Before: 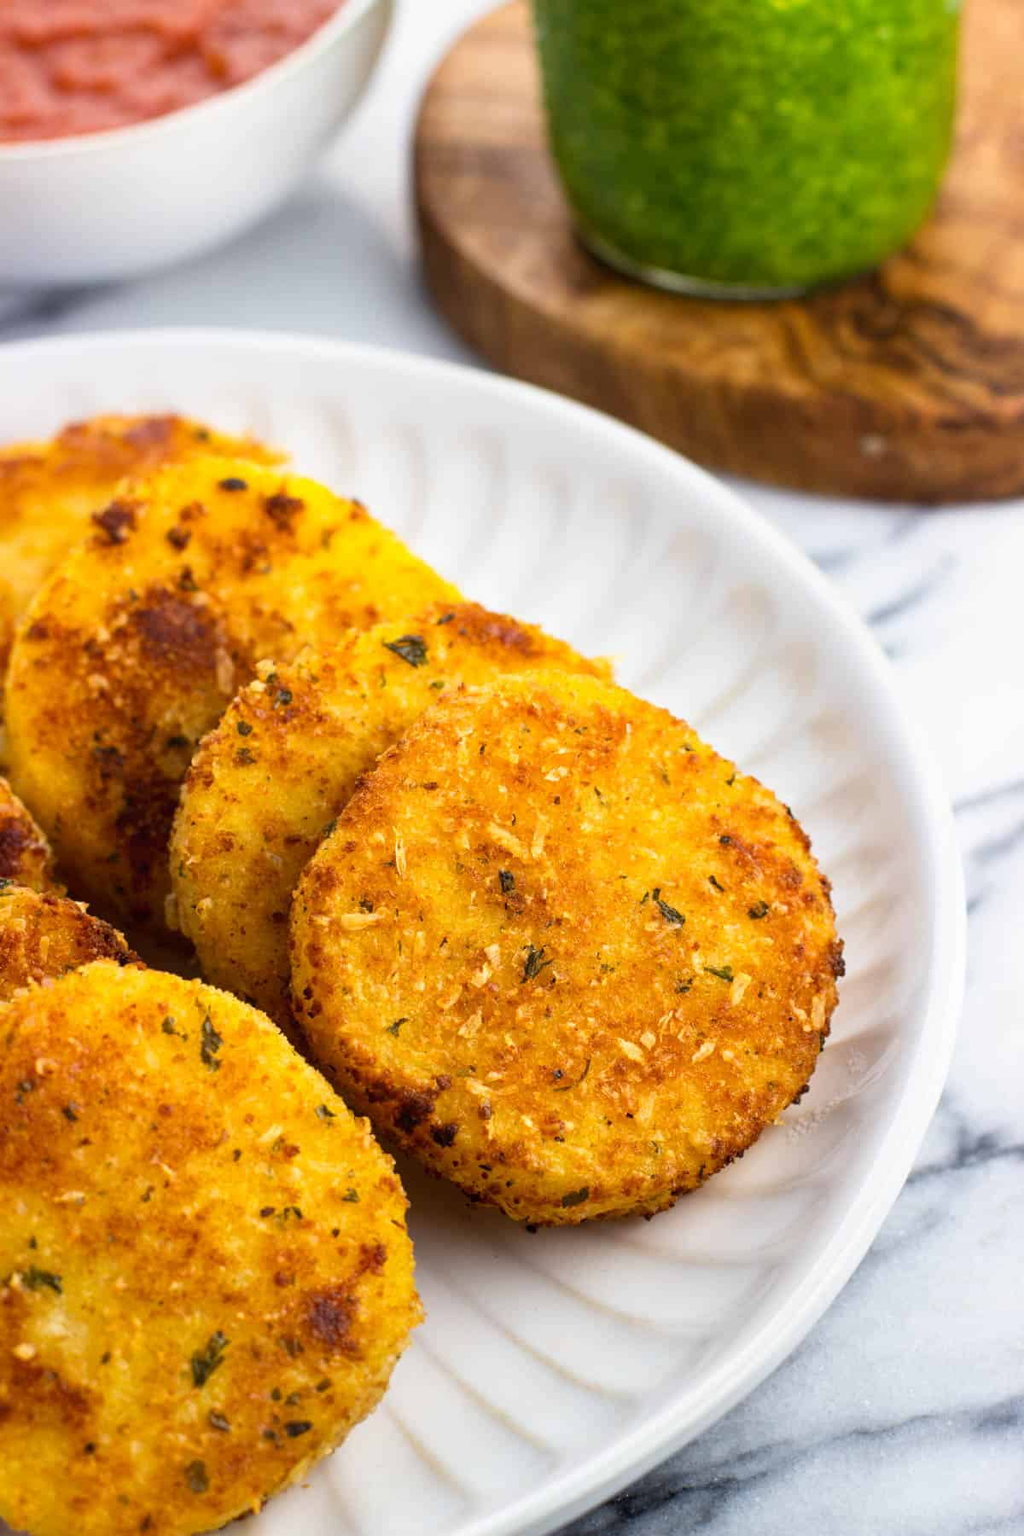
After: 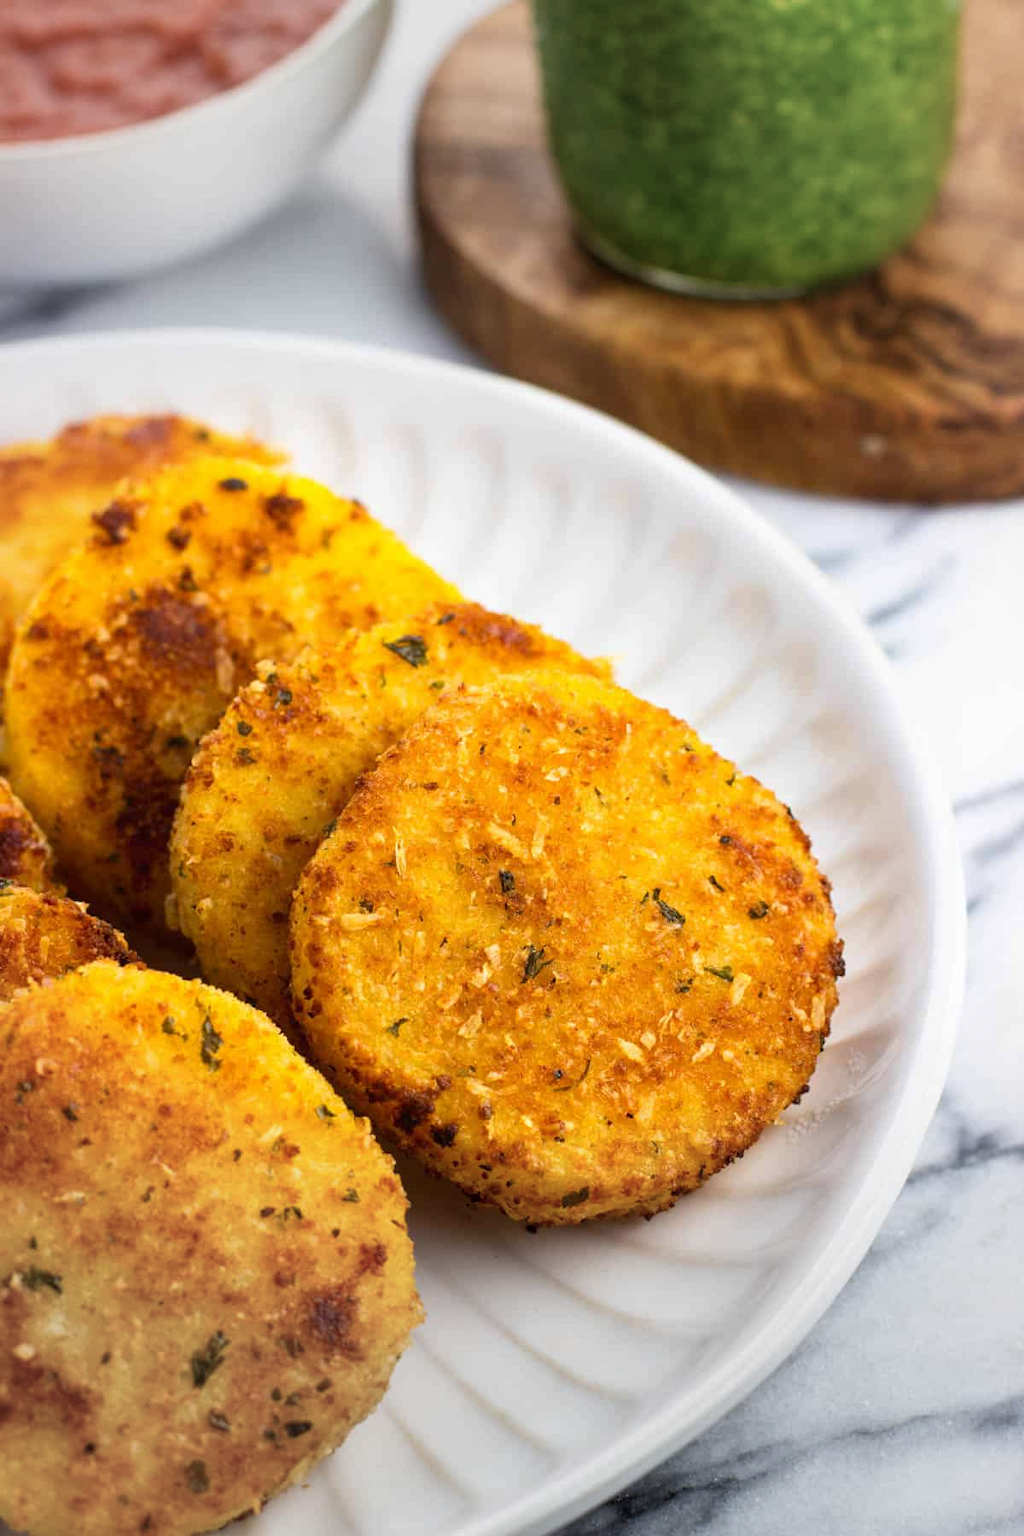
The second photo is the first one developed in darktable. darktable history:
vignetting: fall-off start 70.64%, brightness -0.194, saturation -0.289, width/height ratio 1.333
